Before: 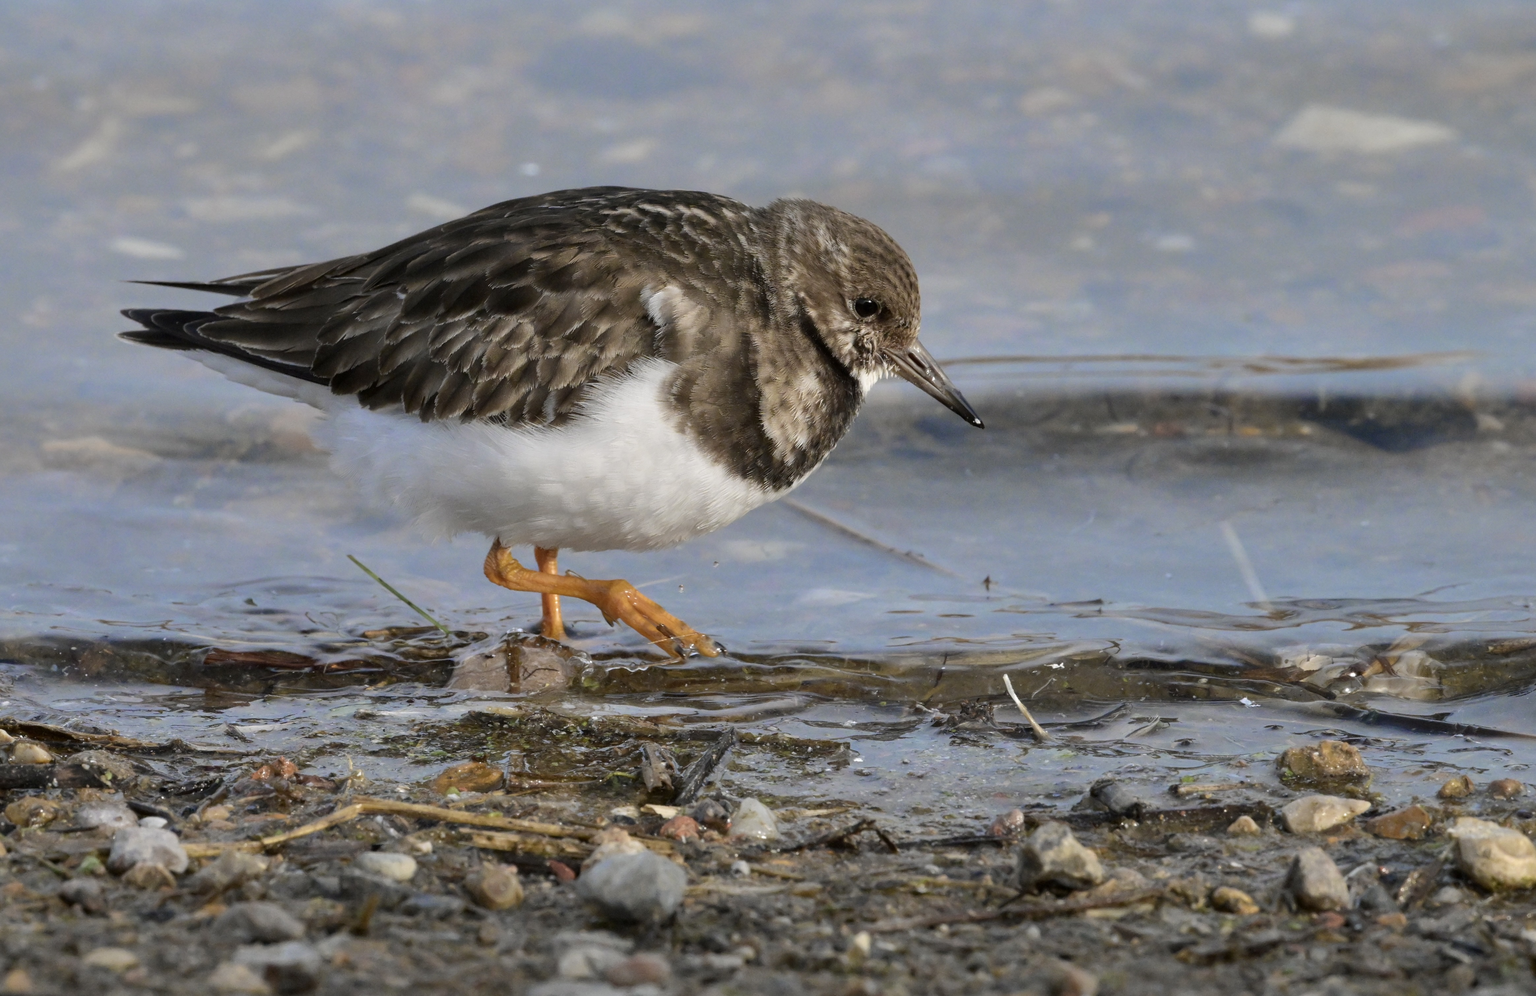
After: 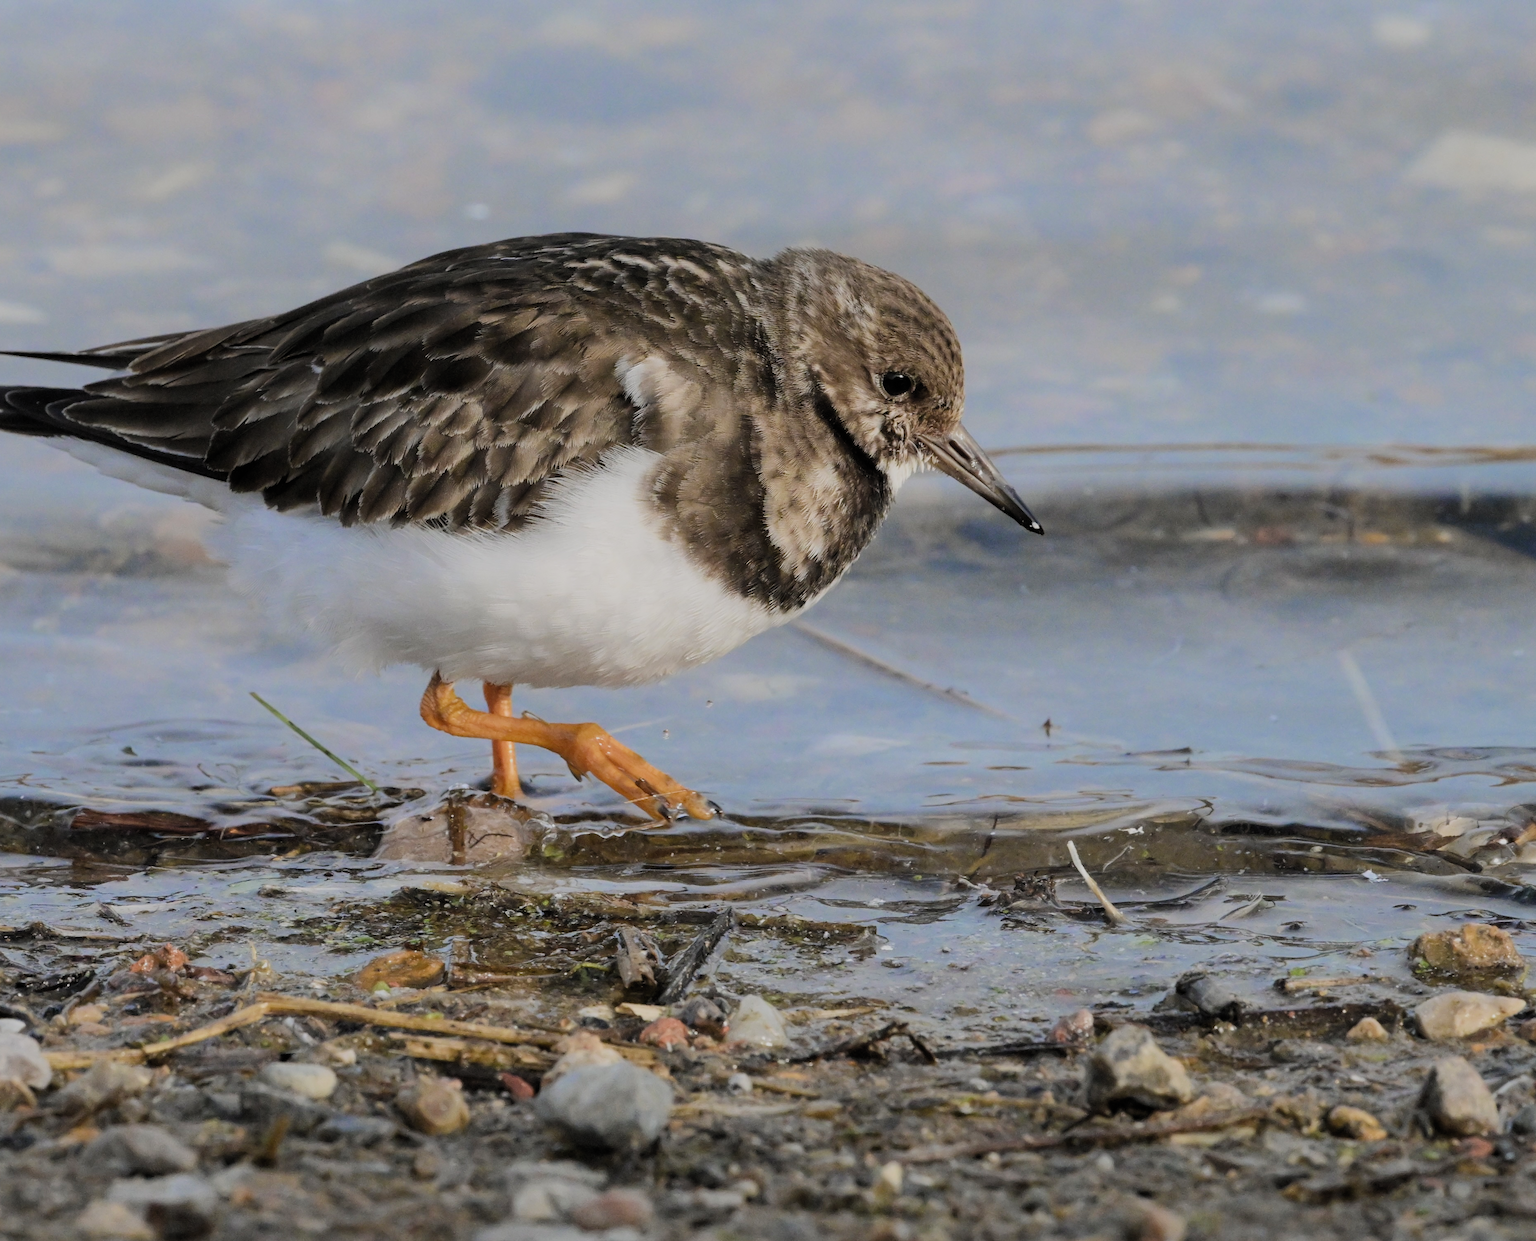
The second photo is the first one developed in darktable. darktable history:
crop and rotate: left 9.59%, right 10.182%
filmic rgb: black relative exposure -7.14 EV, white relative exposure 5.35 EV, hardness 3.02, color science v5 (2021), contrast in shadows safe, contrast in highlights safe
shadows and highlights: shadows -24.97, highlights 50.71, soften with gaussian
contrast equalizer: octaves 7, y [[0.5, 0.501, 0.525, 0.597, 0.58, 0.514], [0.5 ×6], [0.5 ×6], [0 ×6], [0 ×6]], mix 0.192
exposure: black level correction 0, exposure 0.702 EV, compensate exposure bias true, compensate highlight preservation false
